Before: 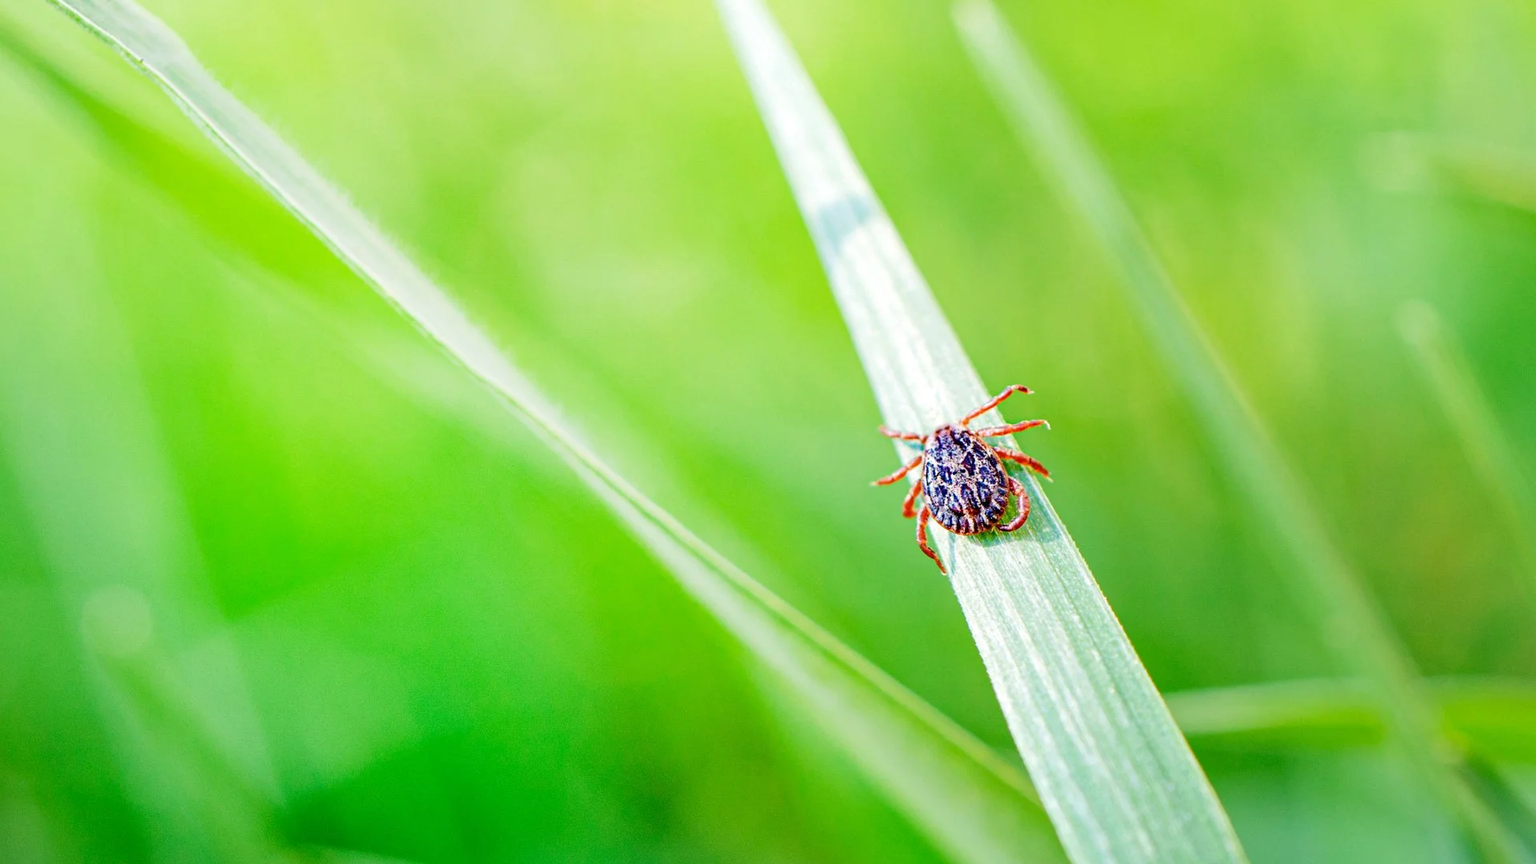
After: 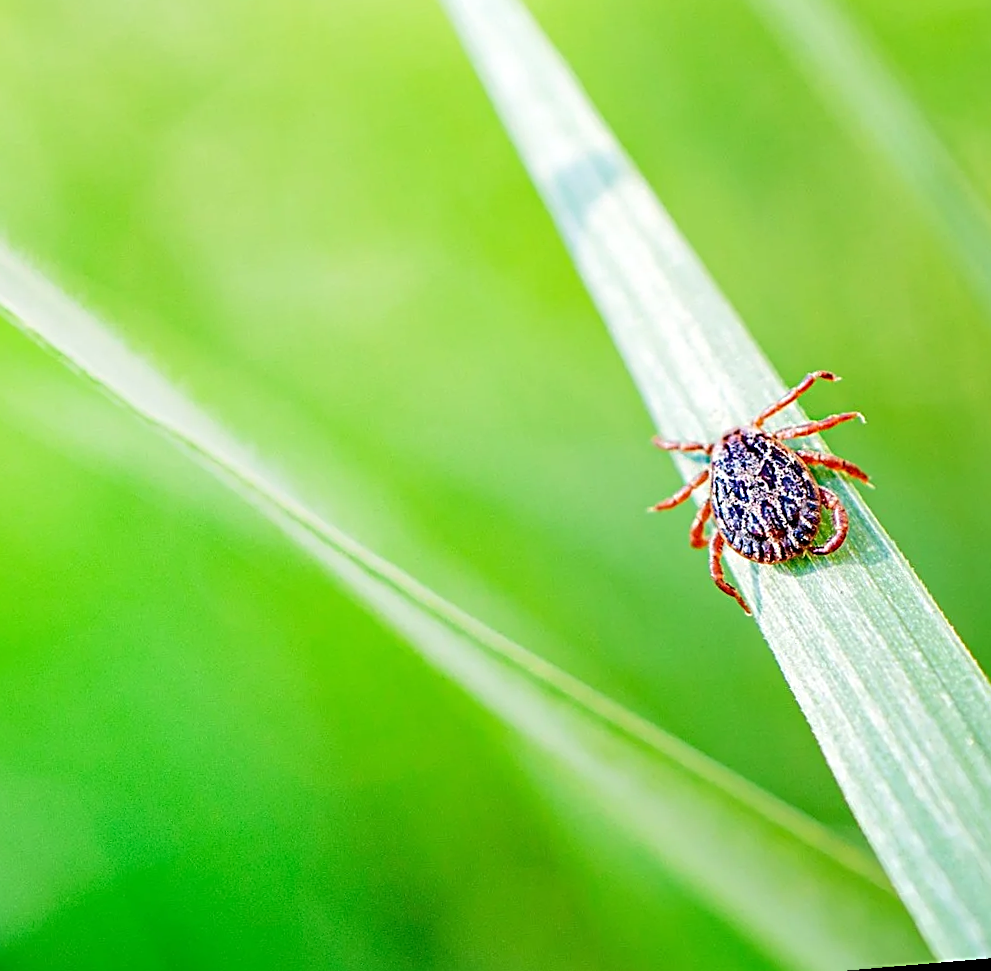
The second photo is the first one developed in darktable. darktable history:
sharpen: amount 0.75
rotate and perspective: rotation -4.86°, automatic cropping off
crop and rotate: angle 0.02°, left 24.353%, top 13.219%, right 26.156%, bottom 8.224%
